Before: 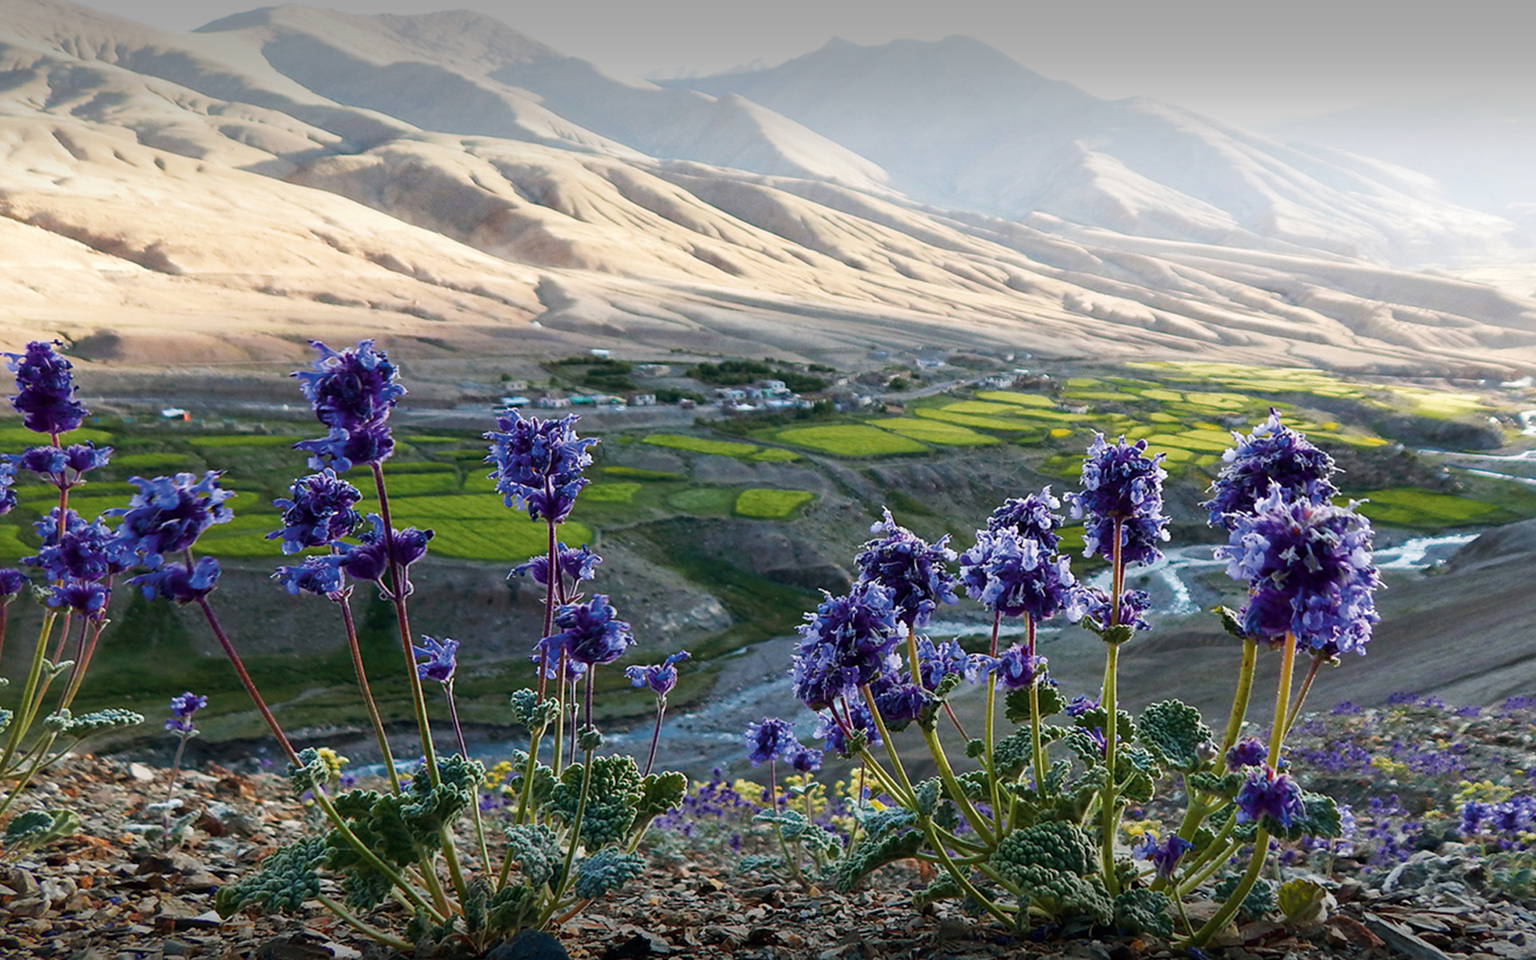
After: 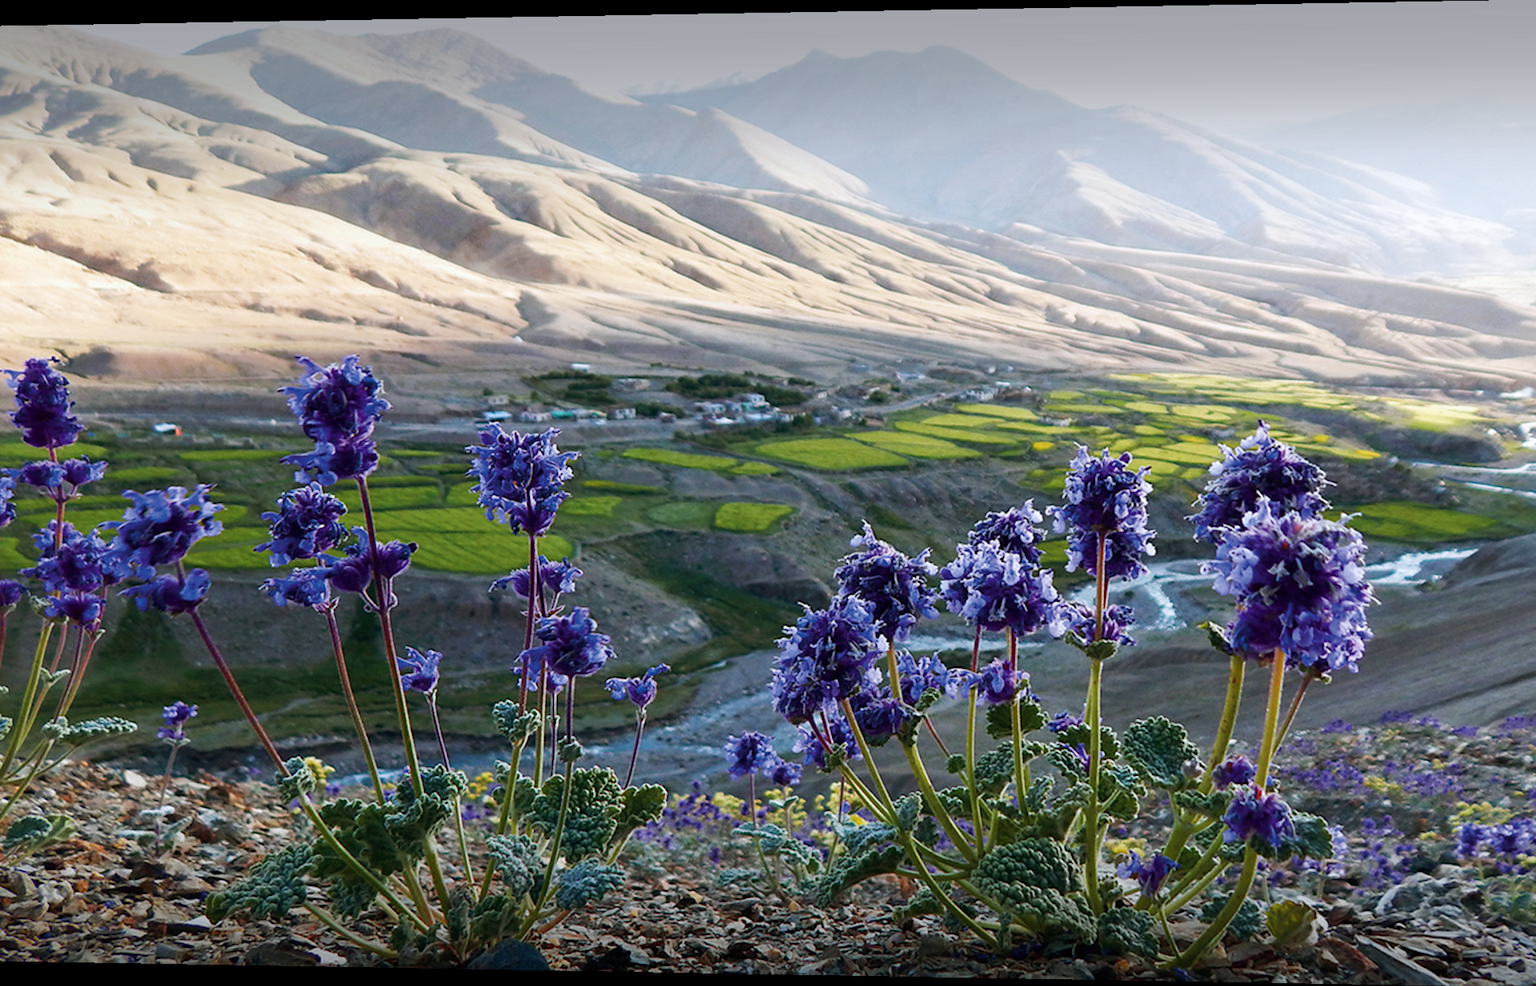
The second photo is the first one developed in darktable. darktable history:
rotate and perspective: lens shift (horizontal) -0.055, automatic cropping off
white balance: red 0.983, blue 1.036
